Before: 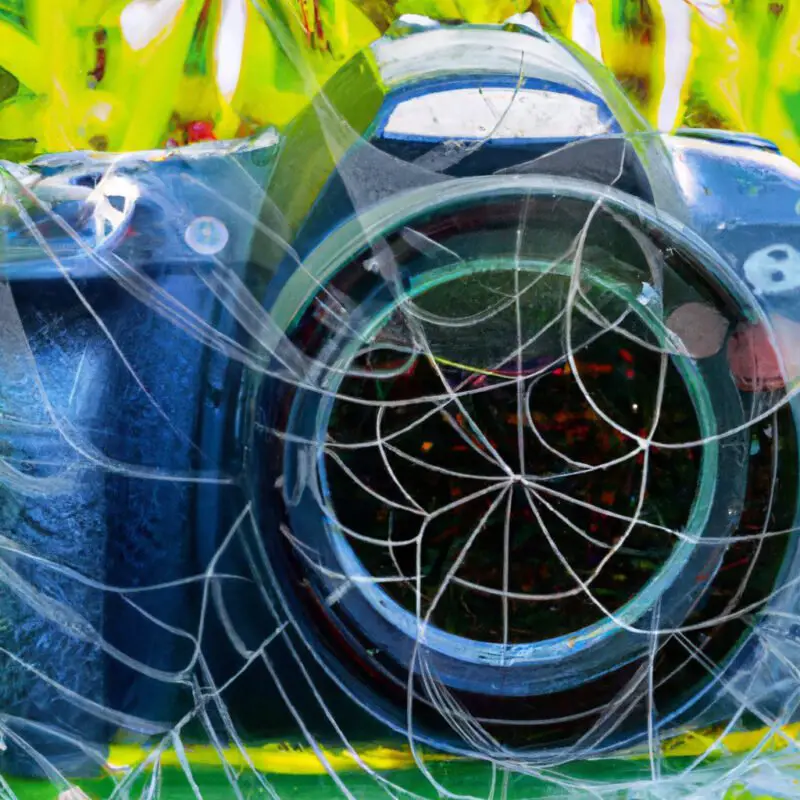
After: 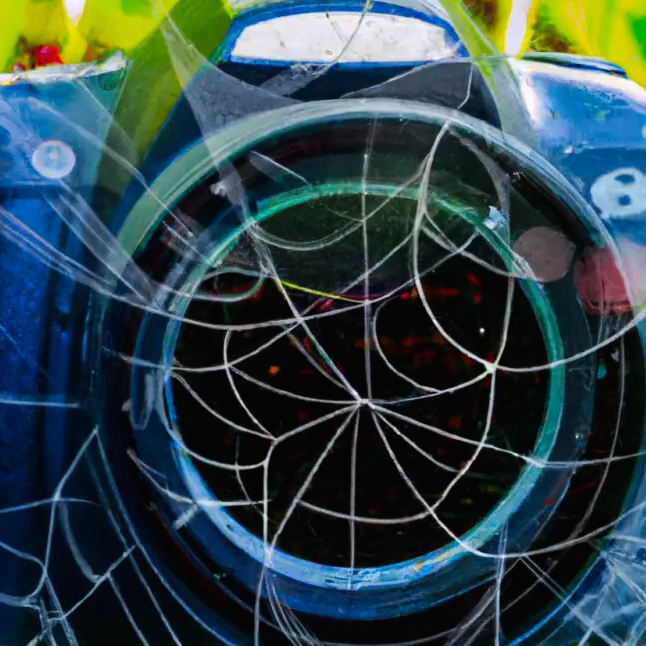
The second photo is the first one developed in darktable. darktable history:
tone curve: curves: ch0 [(0, 0) (0.003, 0.008) (0.011, 0.011) (0.025, 0.014) (0.044, 0.021) (0.069, 0.029) (0.1, 0.042) (0.136, 0.06) (0.177, 0.09) (0.224, 0.126) (0.277, 0.177) (0.335, 0.243) (0.399, 0.31) (0.468, 0.388) (0.543, 0.484) (0.623, 0.585) (0.709, 0.683) (0.801, 0.775) (0.898, 0.873) (1, 1)], preserve colors none
contrast equalizer: y [[0.5 ×6], [0.5 ×6], [0.5, 0.5, 0.501, 0.545, 0.707, 0.863], [0 ×6], [0 ×6]]
crop: left 19.159%, top 9.58%, bottom 9.58%
